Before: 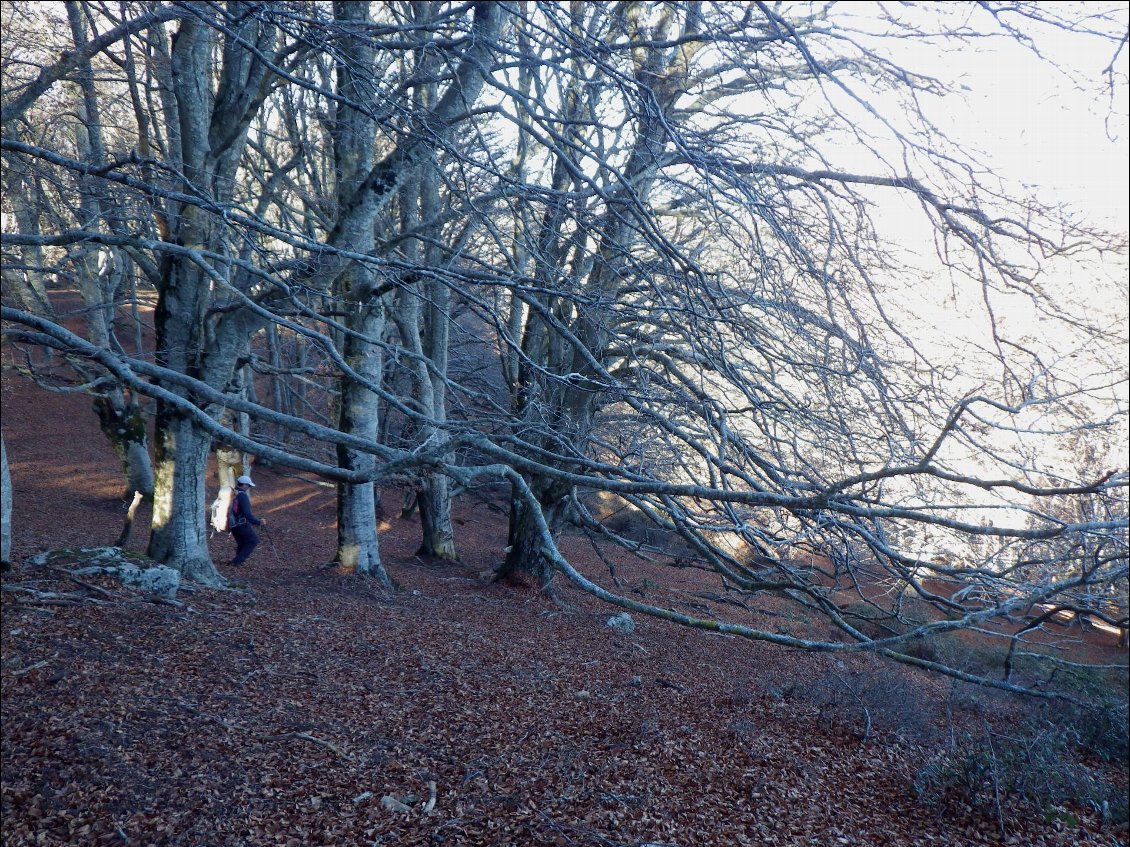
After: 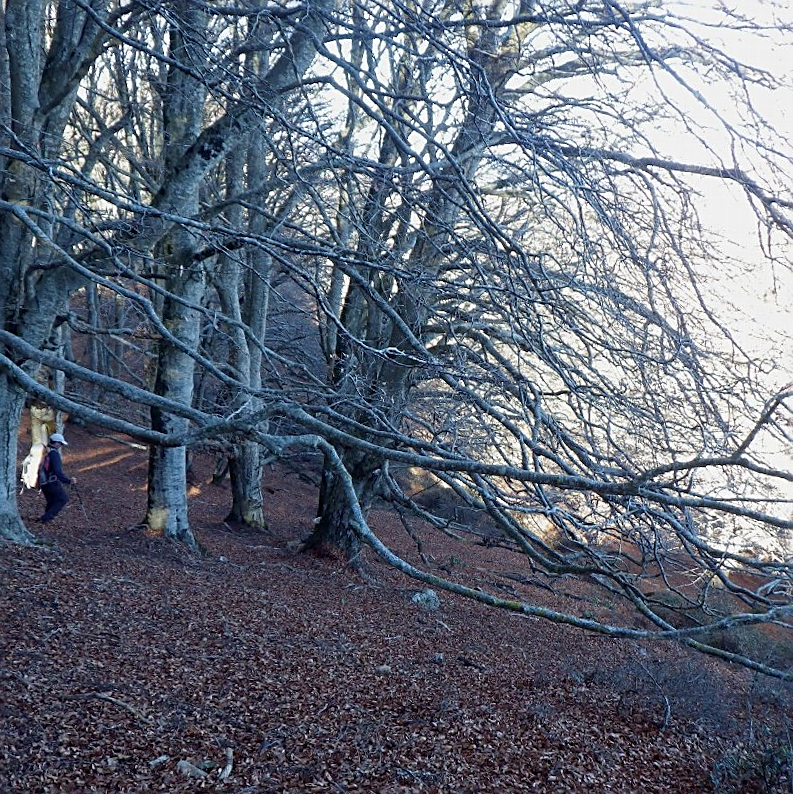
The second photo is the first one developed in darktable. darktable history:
crop and rotate: angle -2.87°, left 14.218%, top 0.024%, right 10.995%, bottom 0.054%
sharpen: on, module defaults
tone equalizer: mask exposure compensation -0.501 EV
